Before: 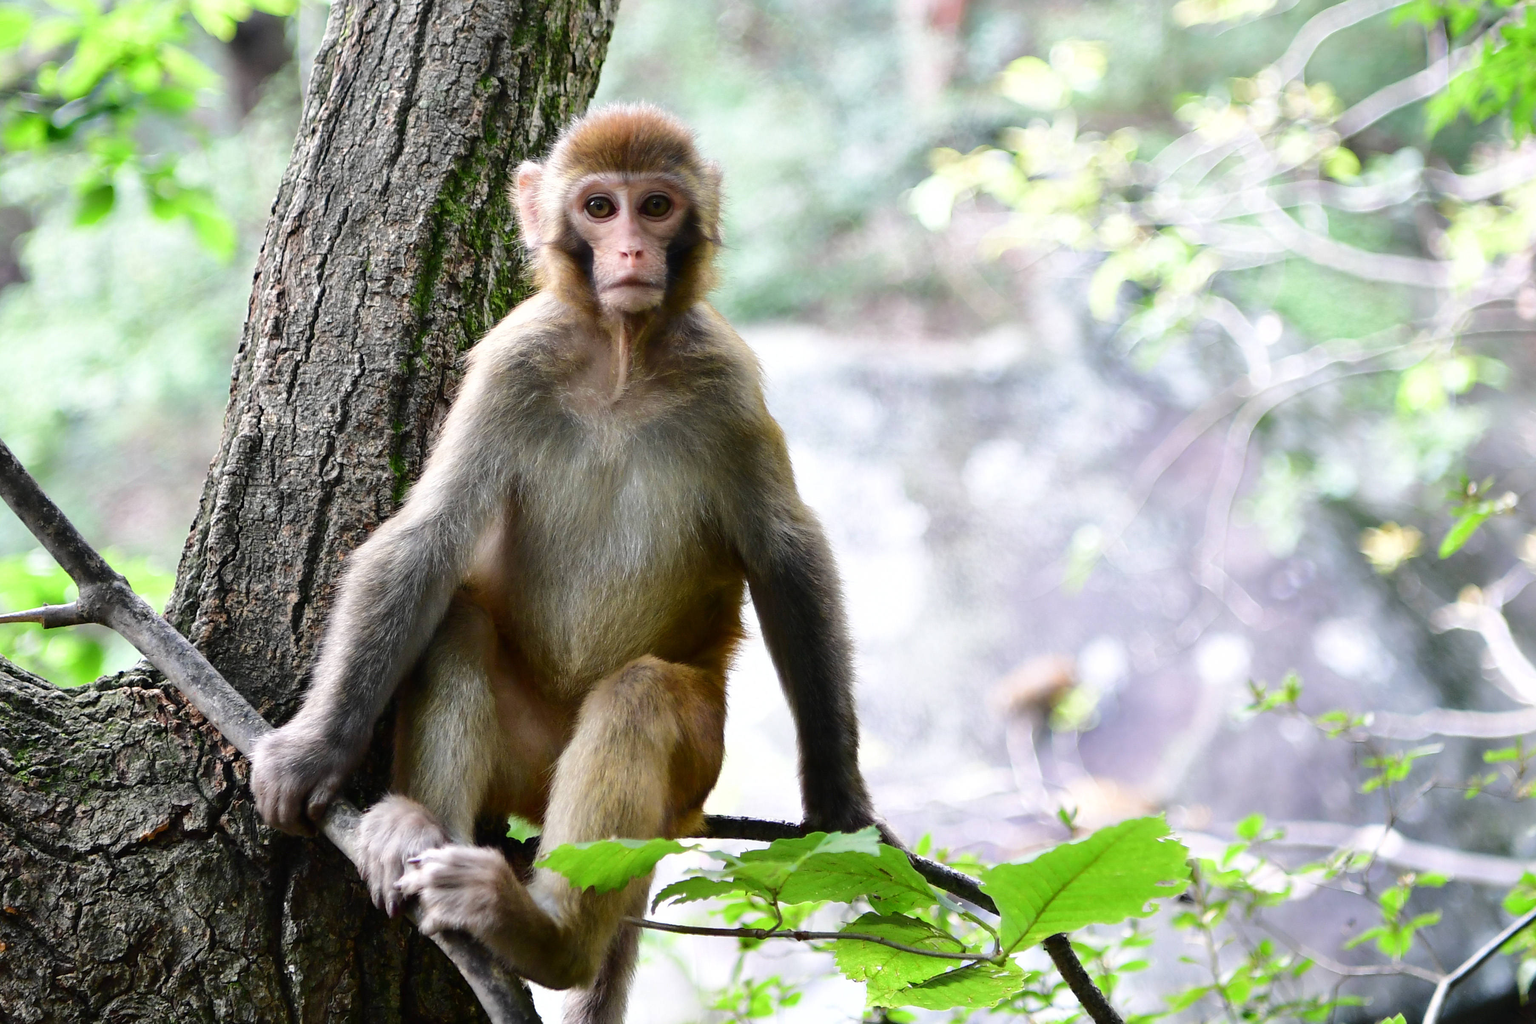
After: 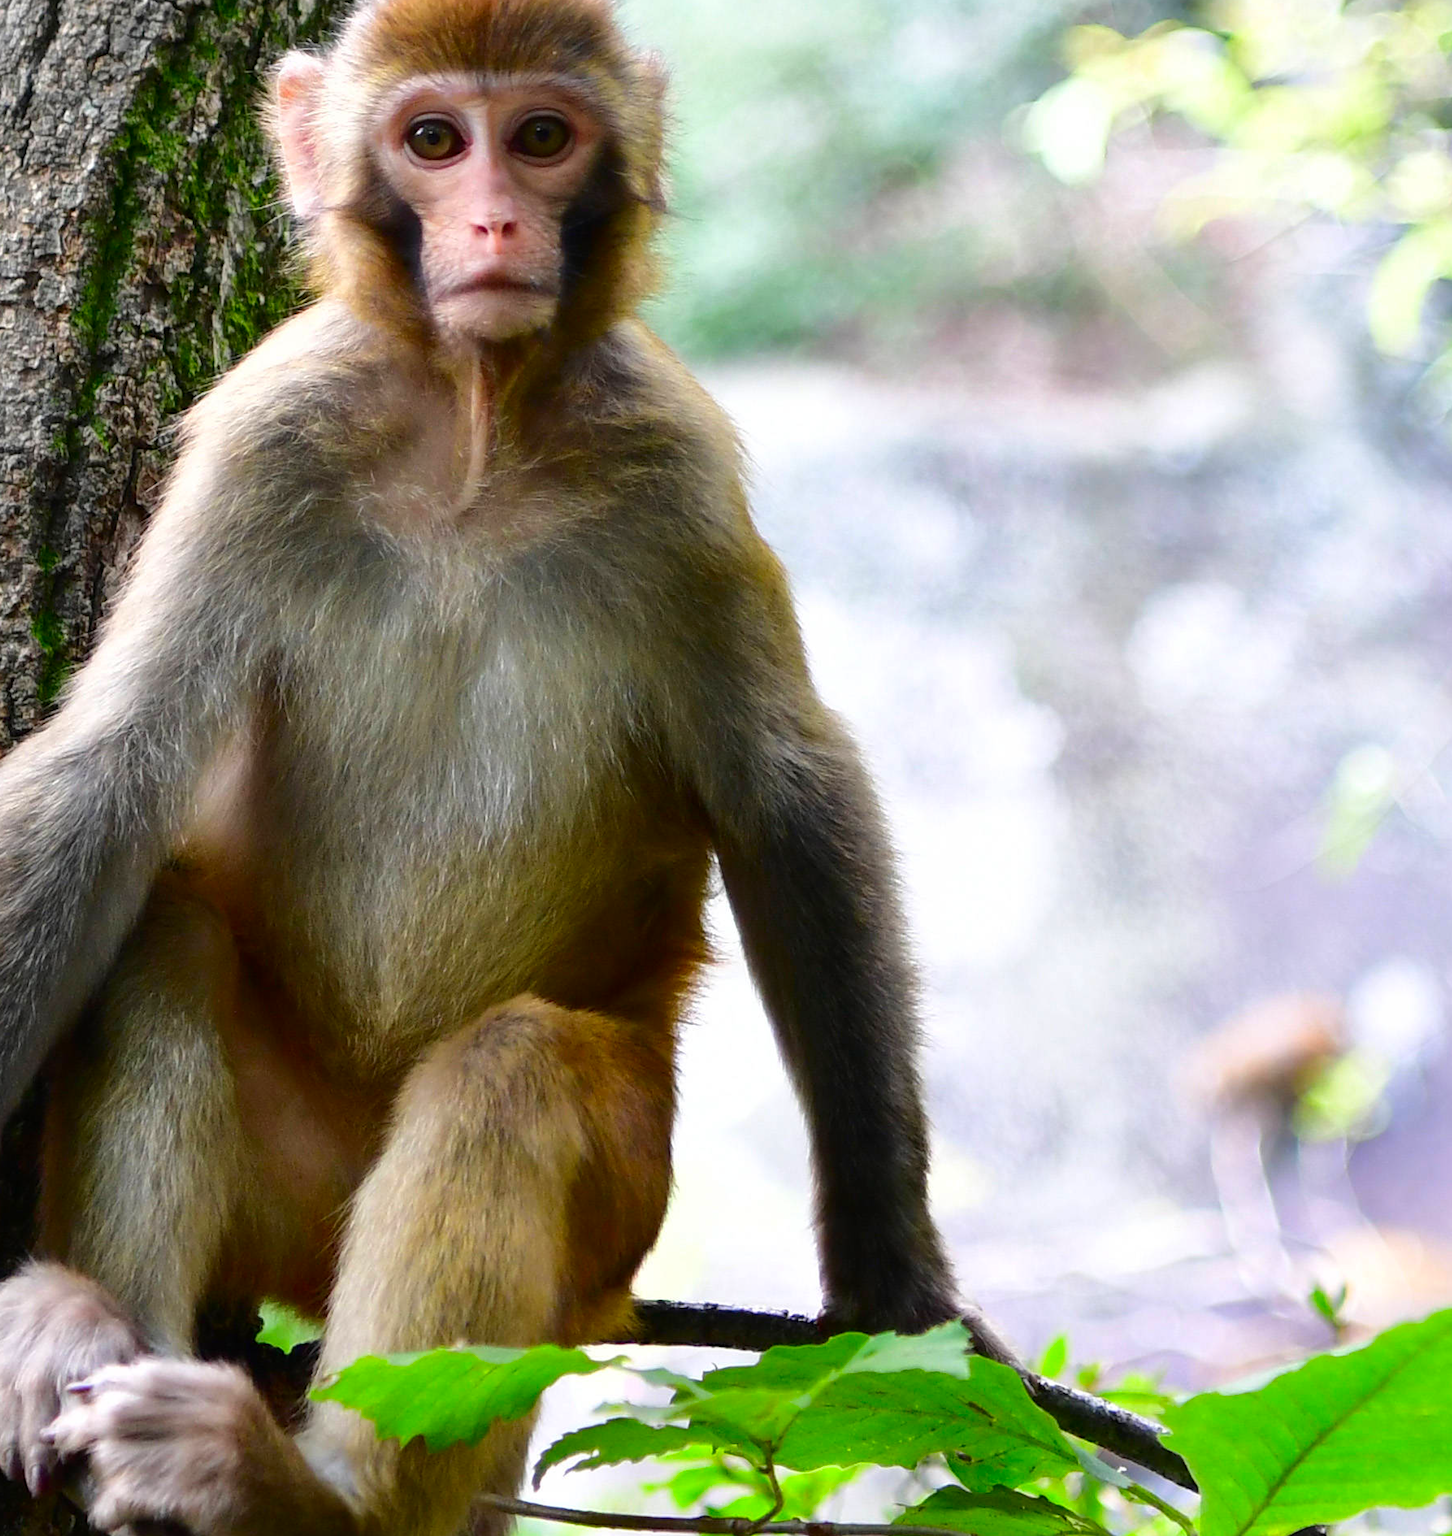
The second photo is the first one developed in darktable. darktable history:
contrast brightness saturation: brightness -0.027, saturation 0.36
crop and rotate: angle 0.02°, left 24.255%, top 13.137%, right 26.21%, bottom 8.296%
